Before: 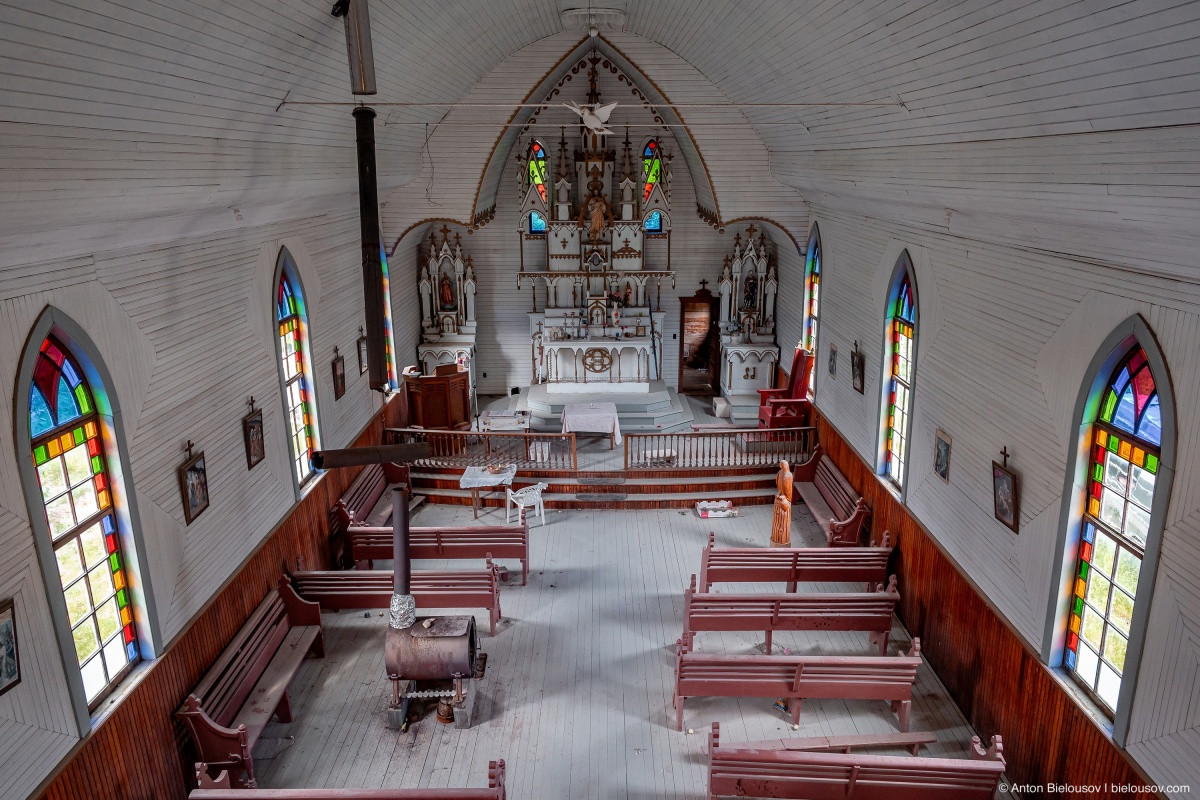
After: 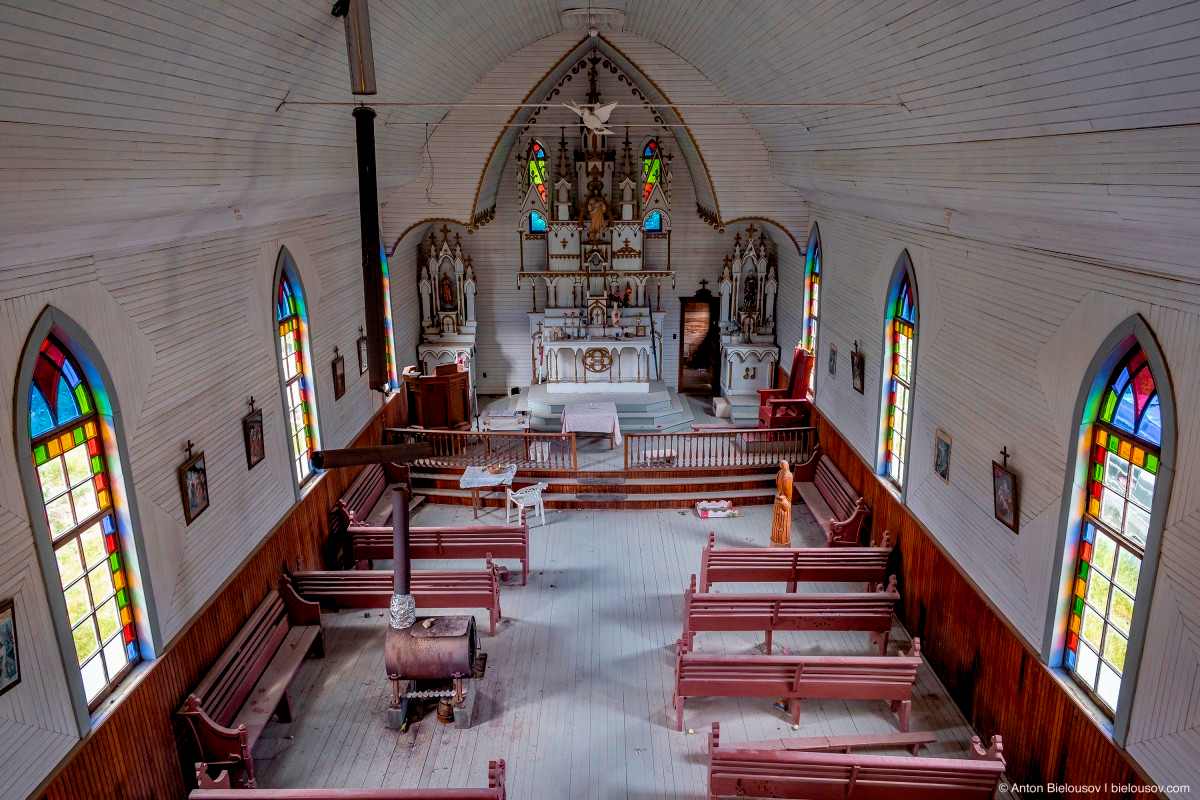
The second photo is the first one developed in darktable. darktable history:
color balance rgb: global offset › luminance -0.49%, perceptual saturation grading › global saturation 0.369%, global vibrance 39.359%
velvia: on, module defaults
